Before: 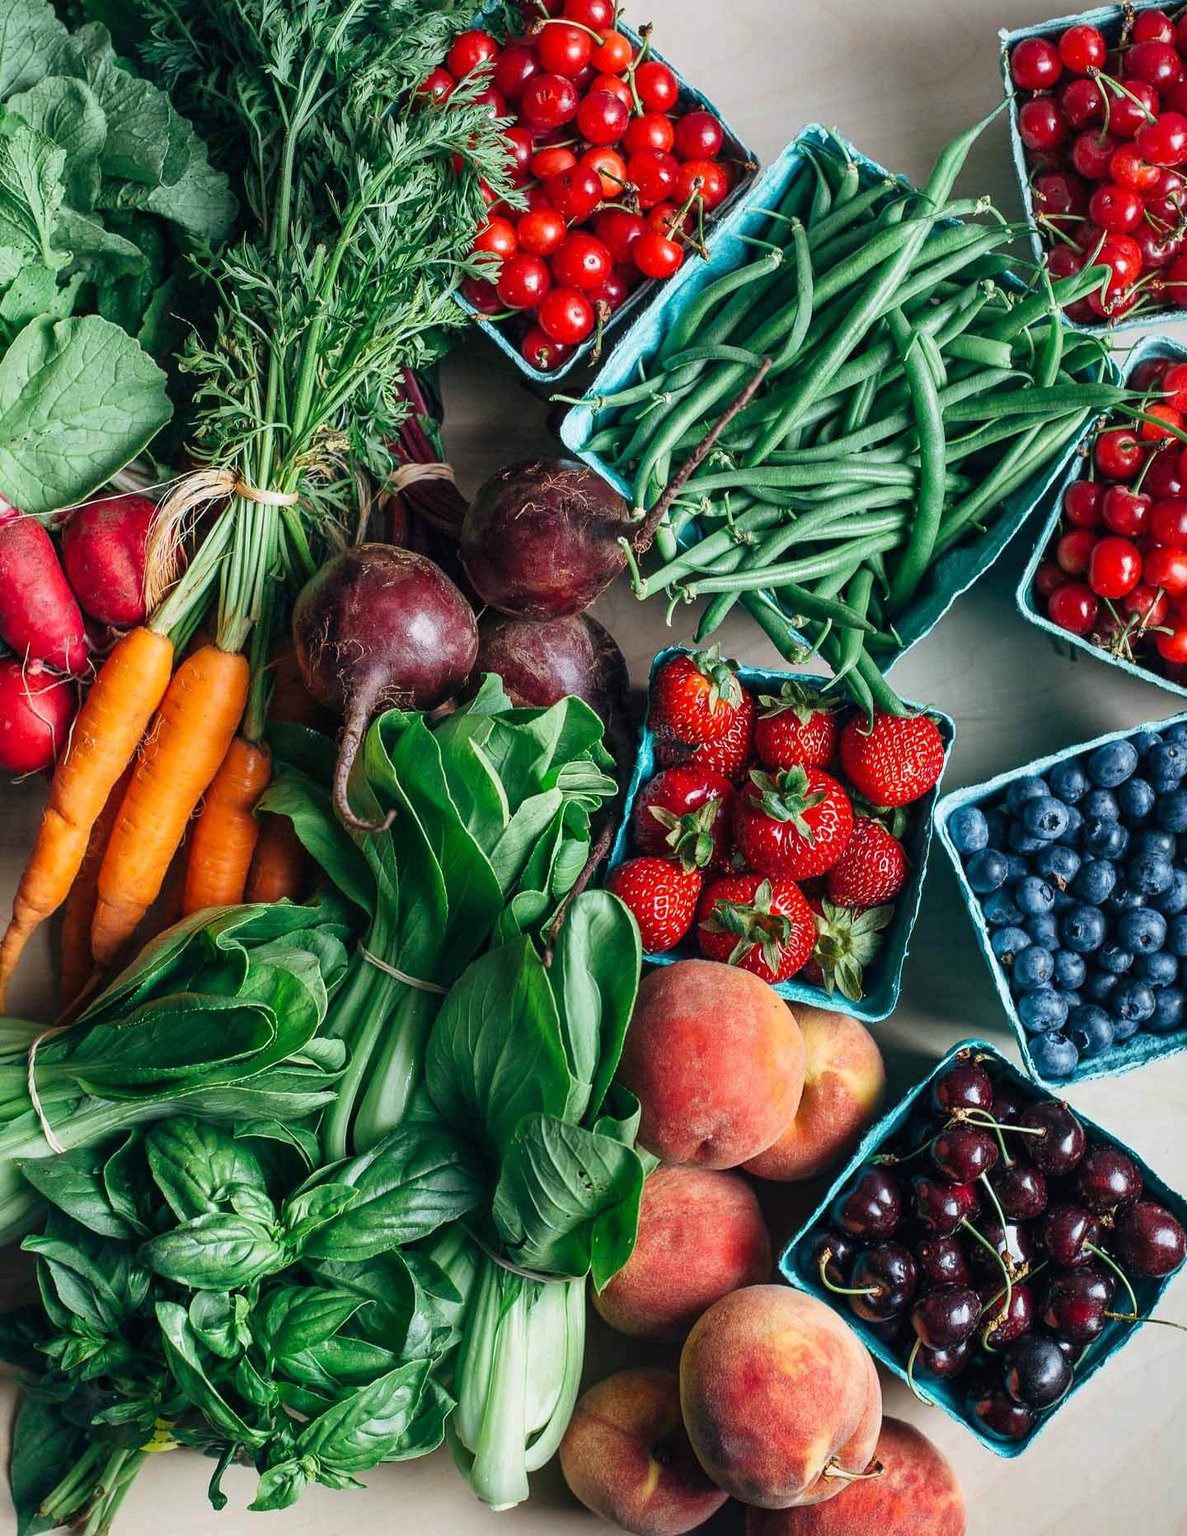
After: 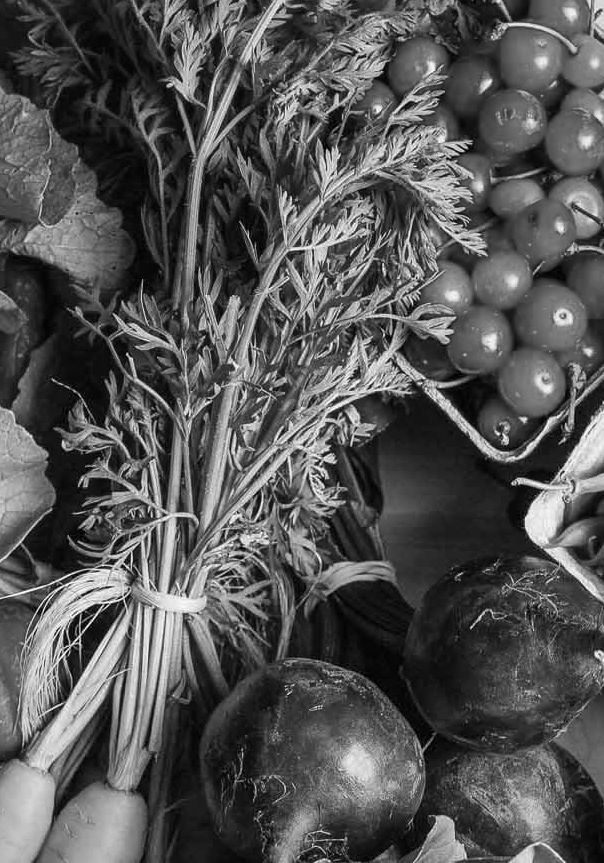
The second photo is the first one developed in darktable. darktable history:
crop and rotate: left 10.817%, top 0.062%, right 47.194%, bottom 53.626%
monochrome: on, module defaults
